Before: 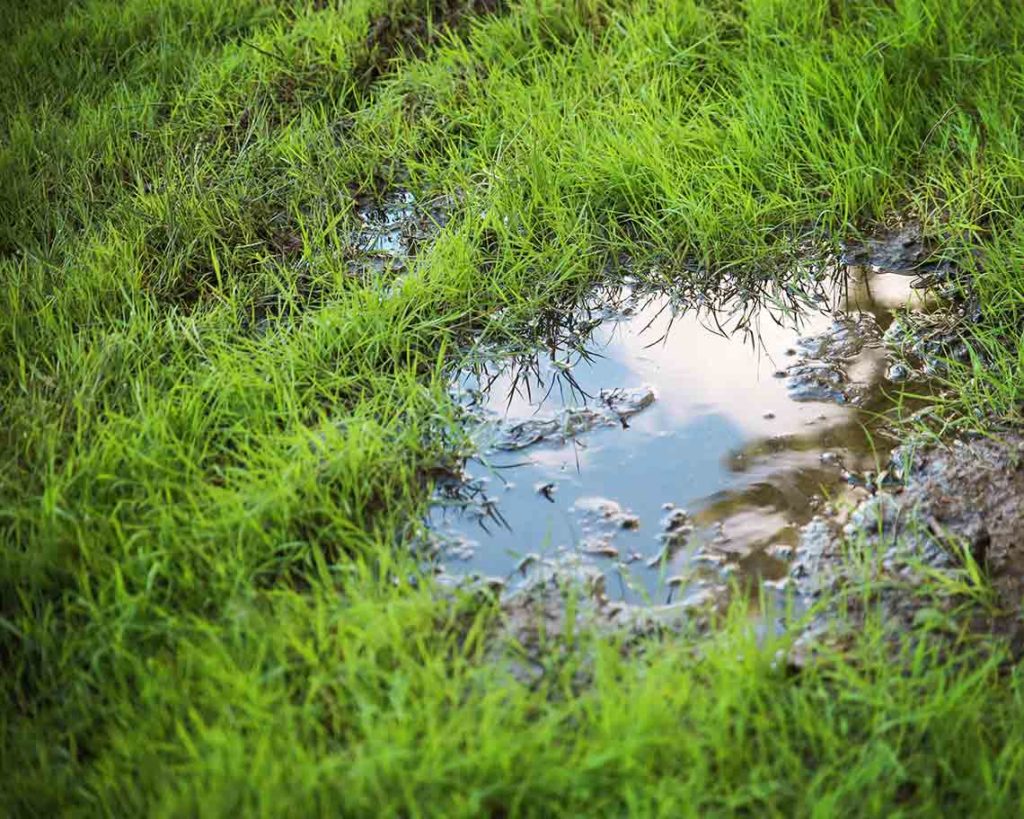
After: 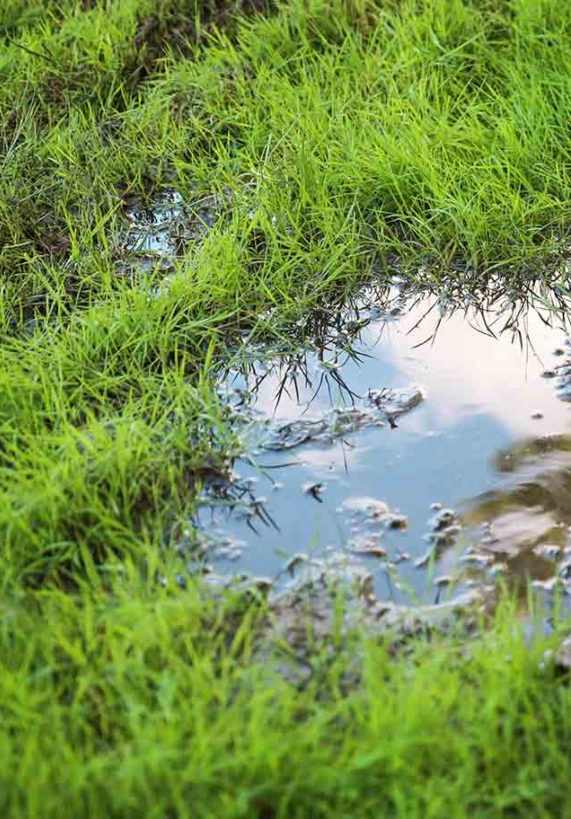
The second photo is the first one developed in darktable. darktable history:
crop and rotate: left 22.688%, right 21.453%
